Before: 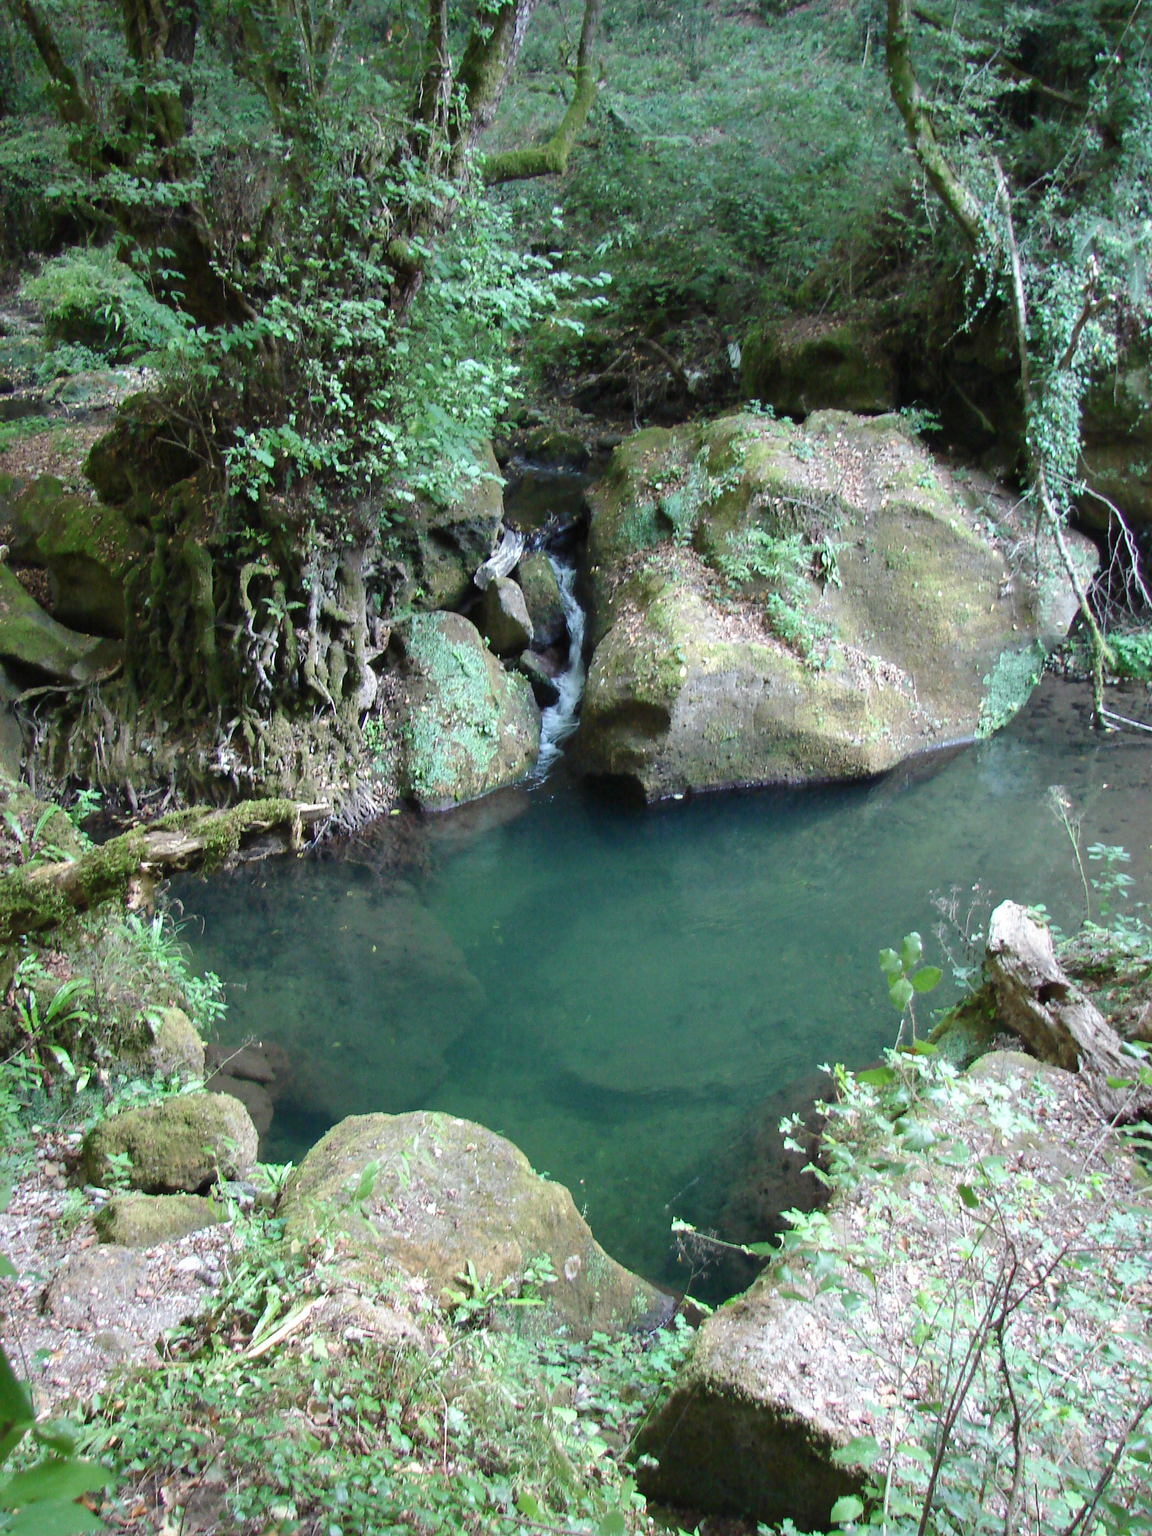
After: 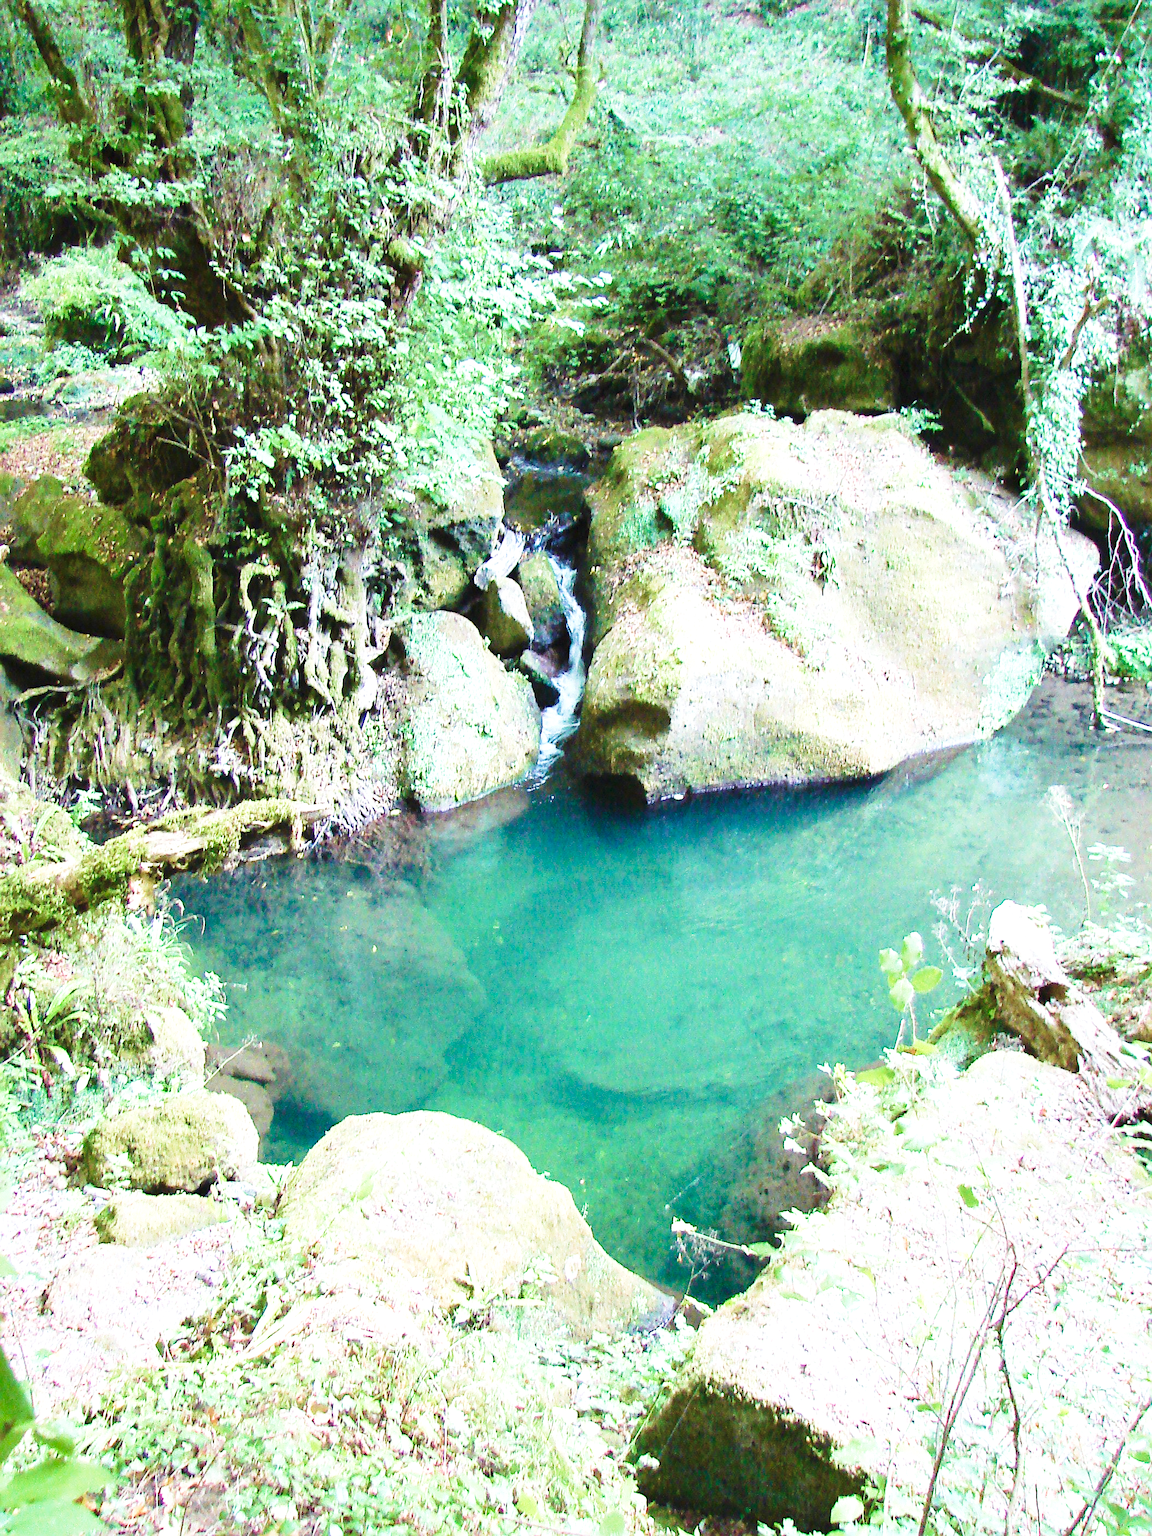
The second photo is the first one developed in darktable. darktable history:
exposure: black level correction 0, exposure 1.015 EV, compensate exposure bias true, compensate highlight preservation false
velvia: strength 45%
sharpen: on, module defaults
base curve: curves: ch0 [(0, 0) (0.028, 0.03) (0.121, 0.232) (0.46, 0.748) (0.859, 0.968) (1, 1)], preserve colors none
